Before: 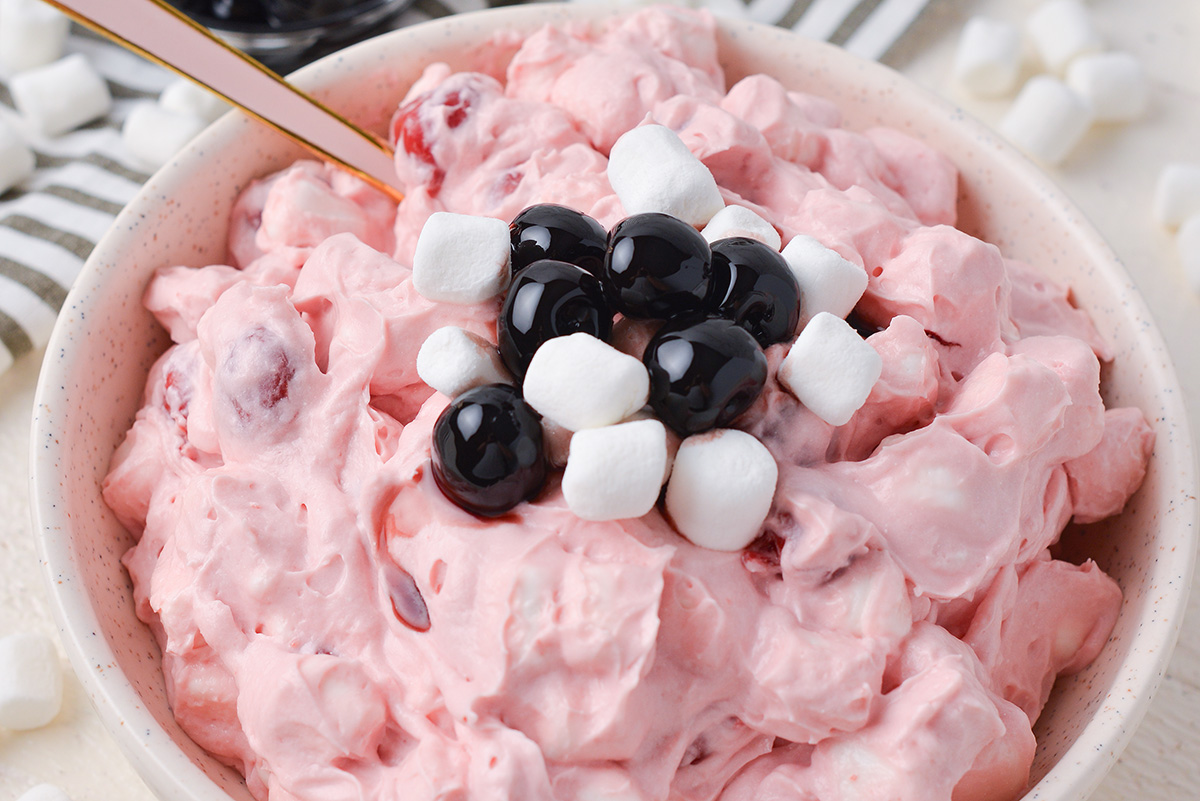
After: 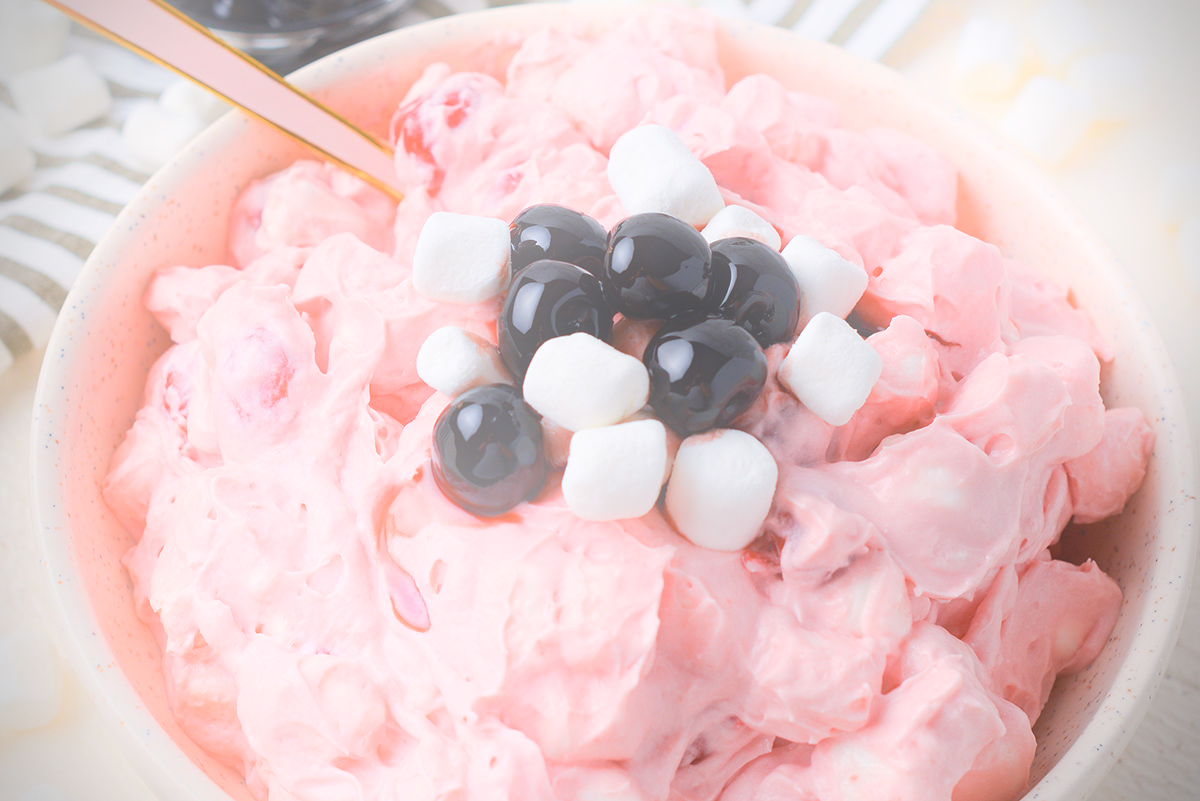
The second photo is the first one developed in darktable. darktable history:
bloom: on, module defaults
vignetting: dithering 8-bit output, unbound false
